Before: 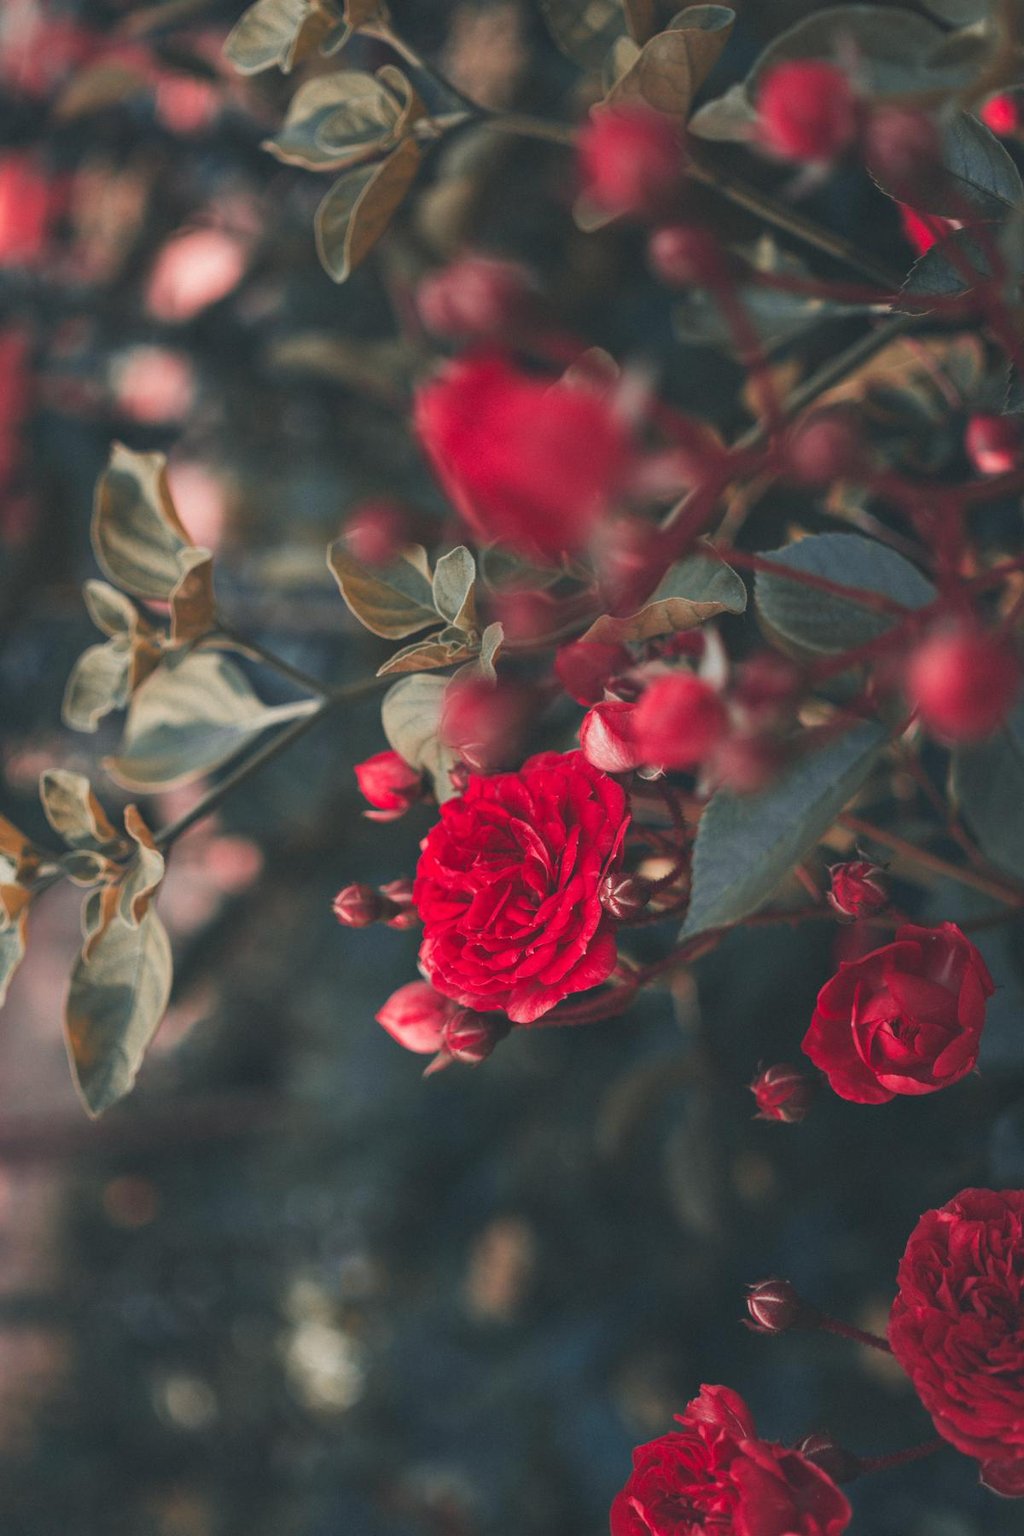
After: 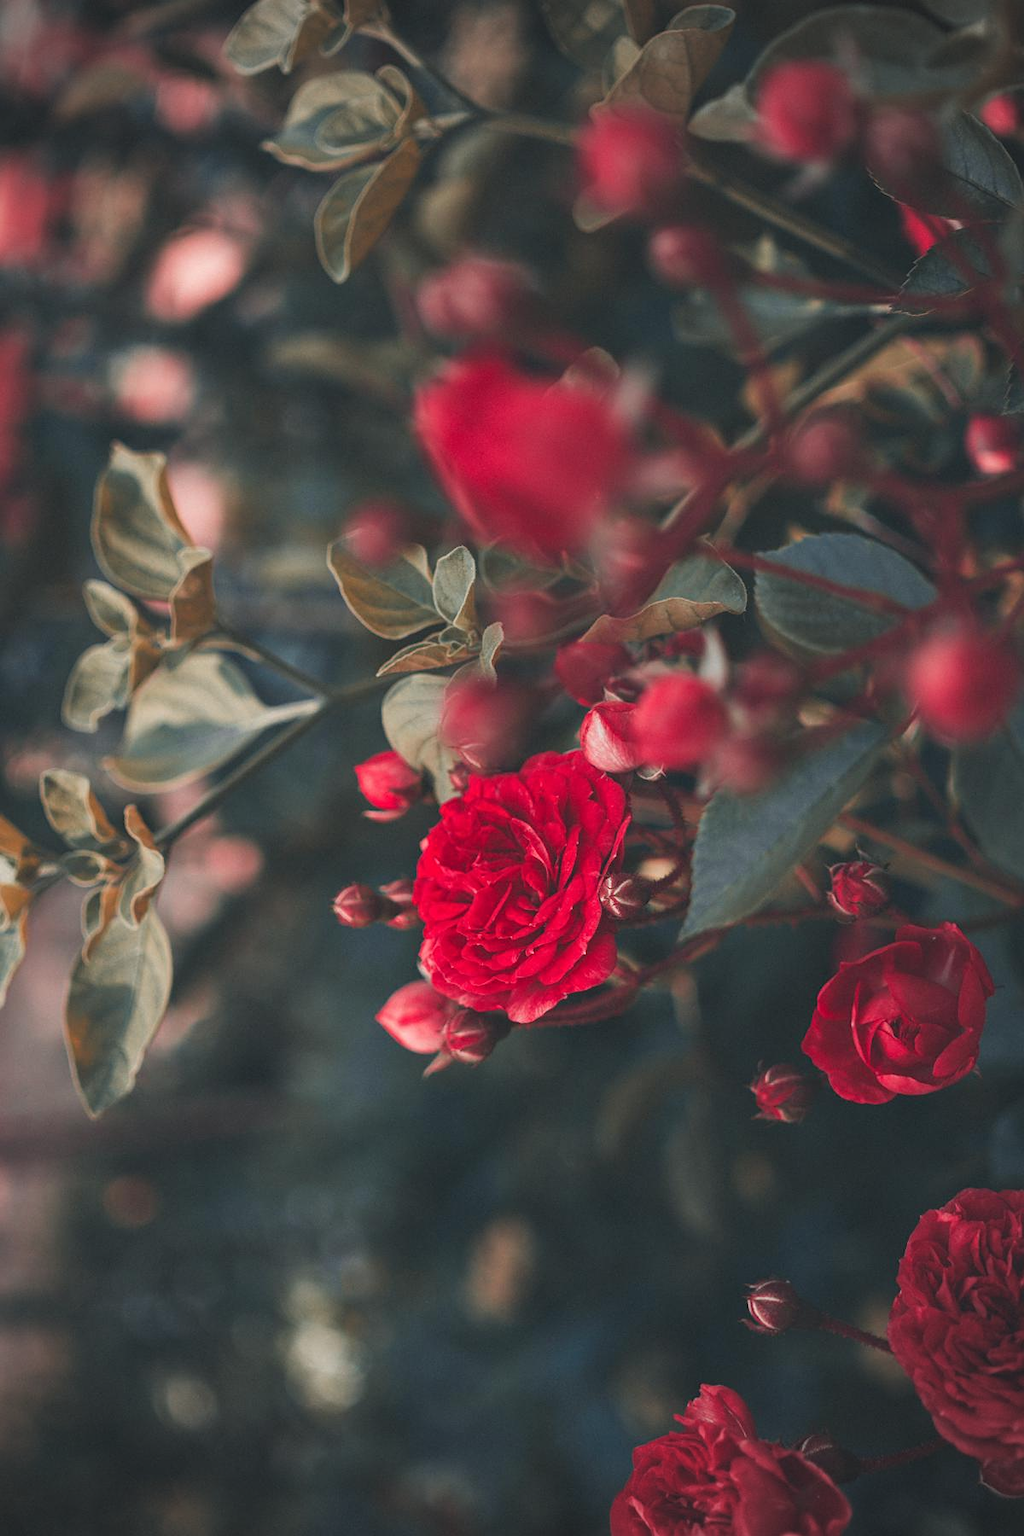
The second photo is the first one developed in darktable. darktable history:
sharpen: amount 0.217
vignetting: fall-off radius 45.62%
tone equalizer: on, module defaults
